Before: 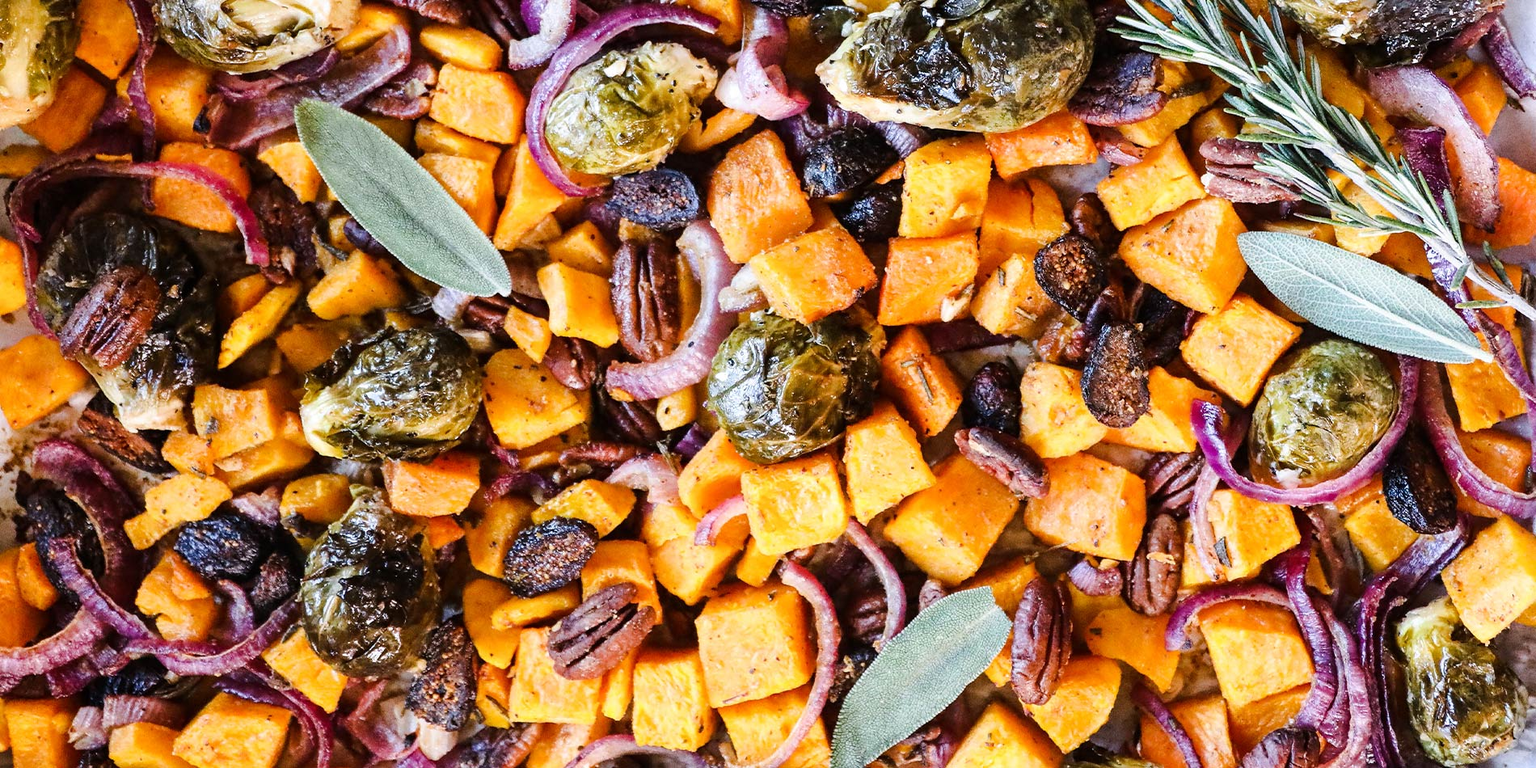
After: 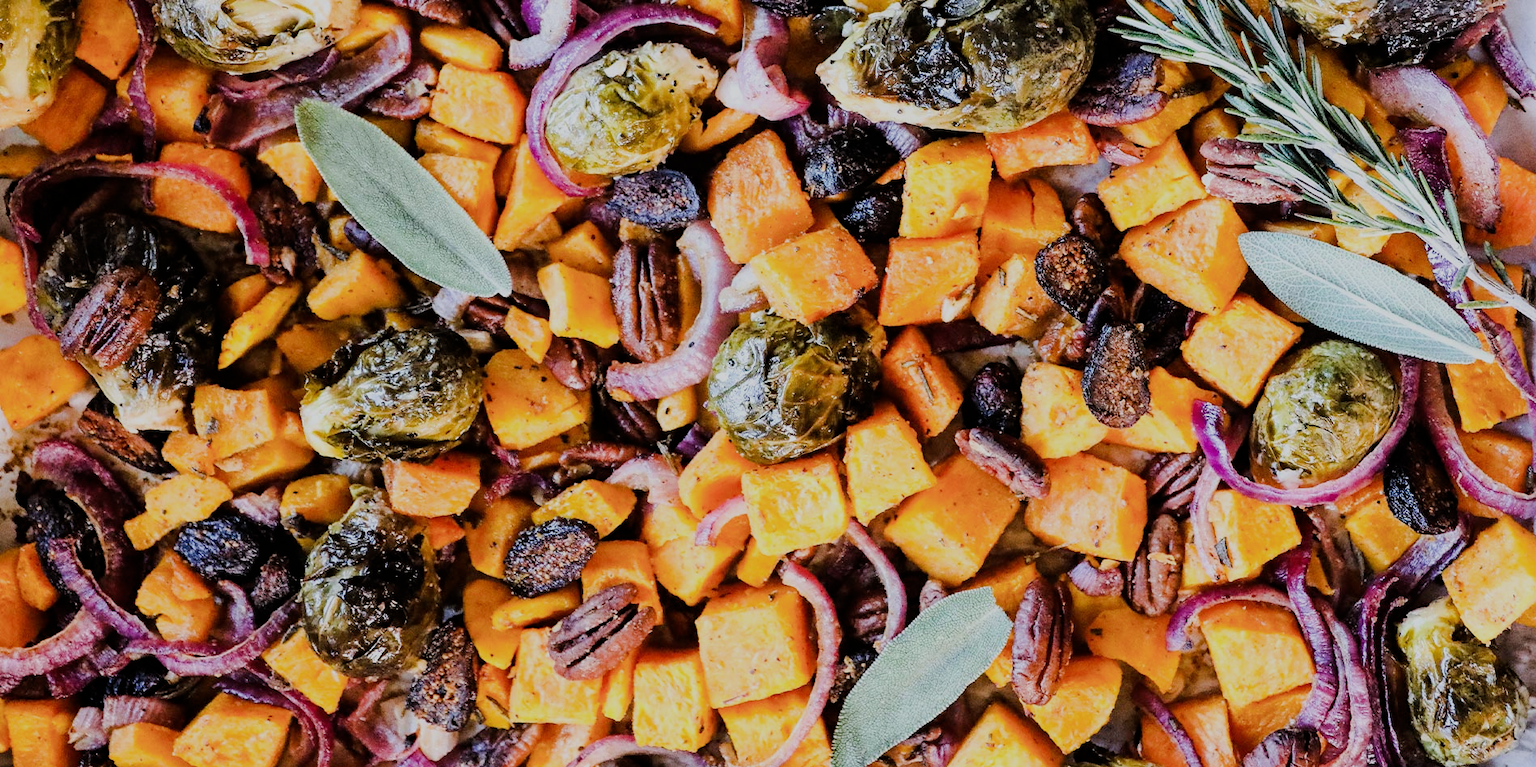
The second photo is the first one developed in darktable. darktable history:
white balance: red 0.986, blue 1.01
filmic rgb: black relative exposure -7.32 EV, white relative exposure 5.09 EV, hardness 3.2
